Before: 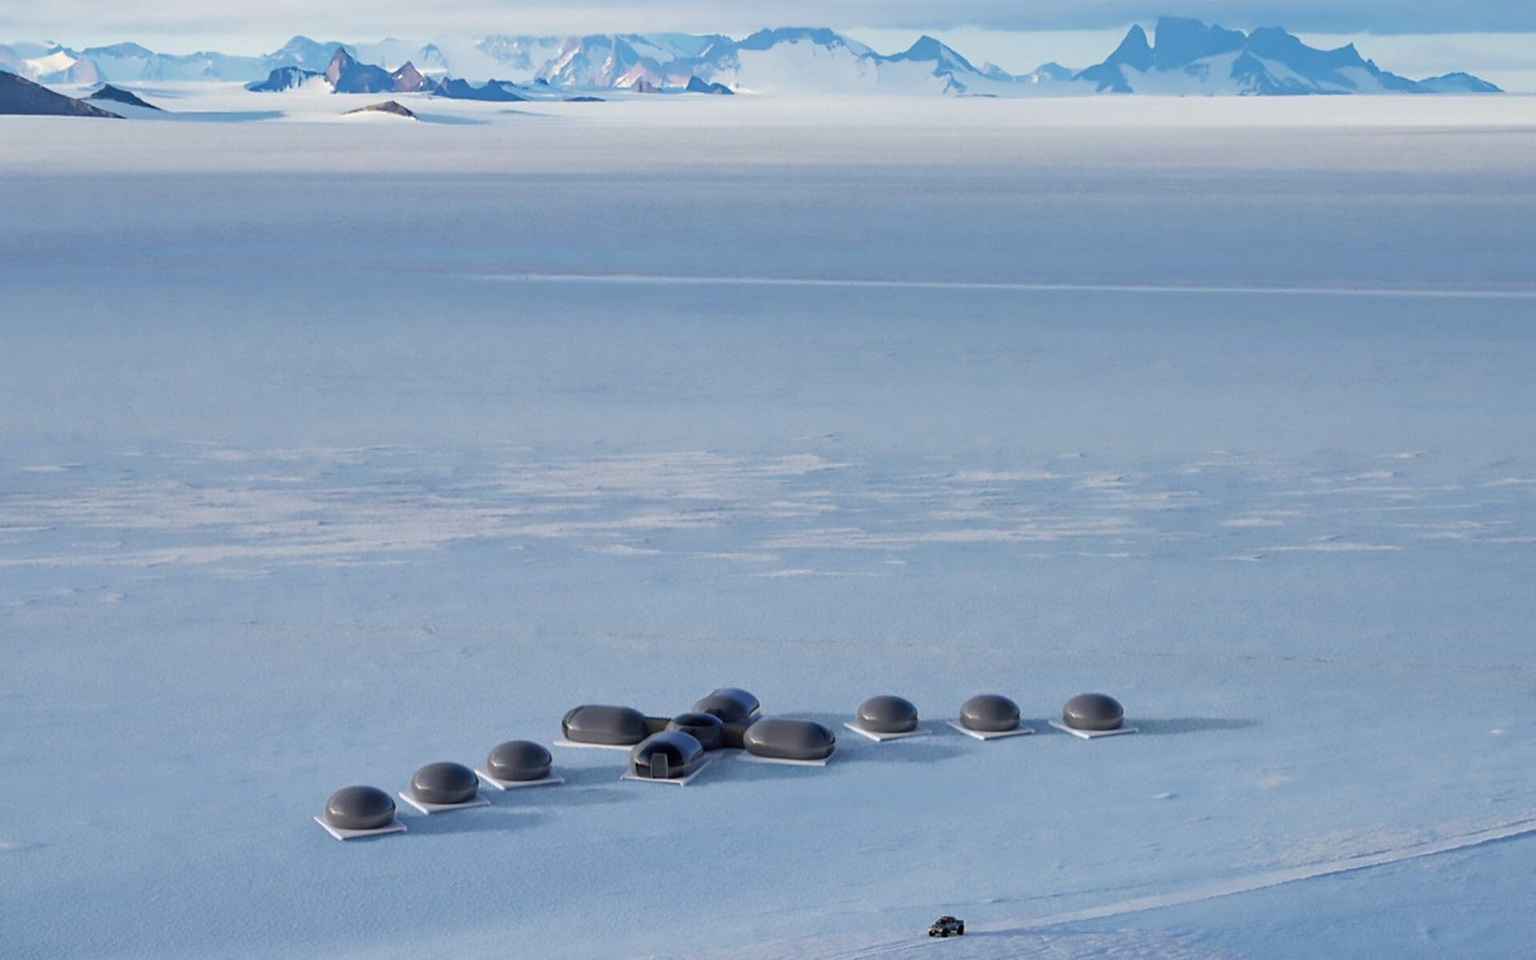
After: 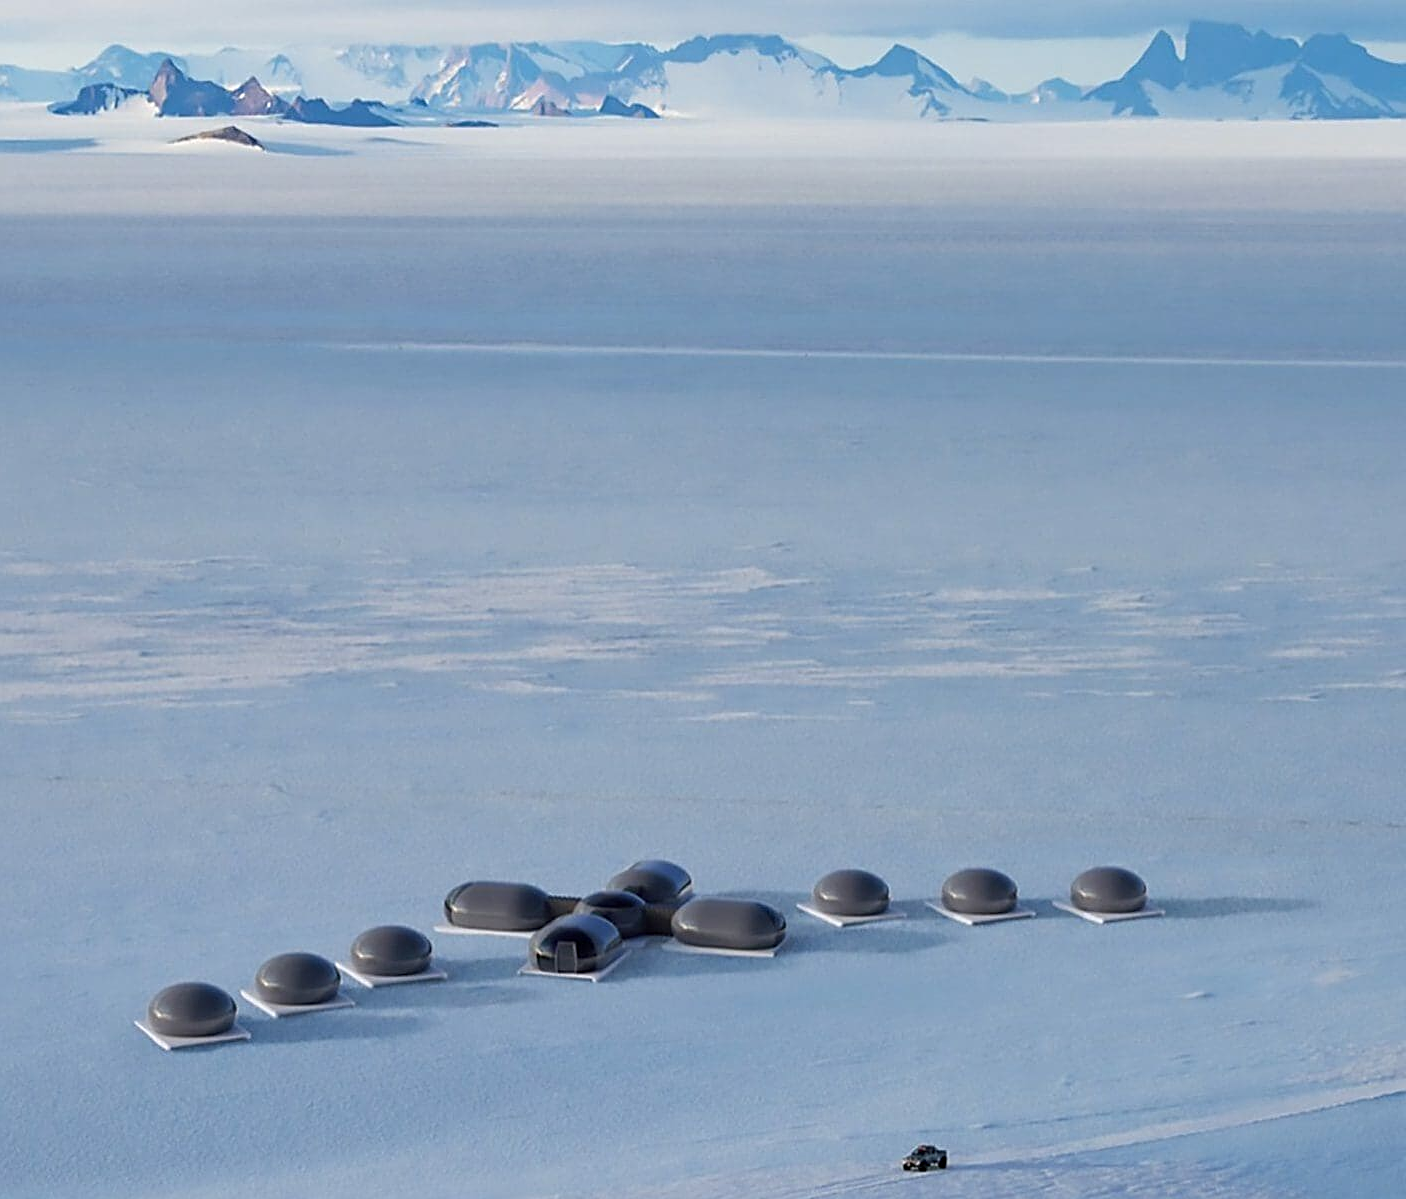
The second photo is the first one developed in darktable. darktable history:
exposure: compensate highlight preservation false
crop: left 13.443%, right 13.31%
sharpen: on, module defaults
